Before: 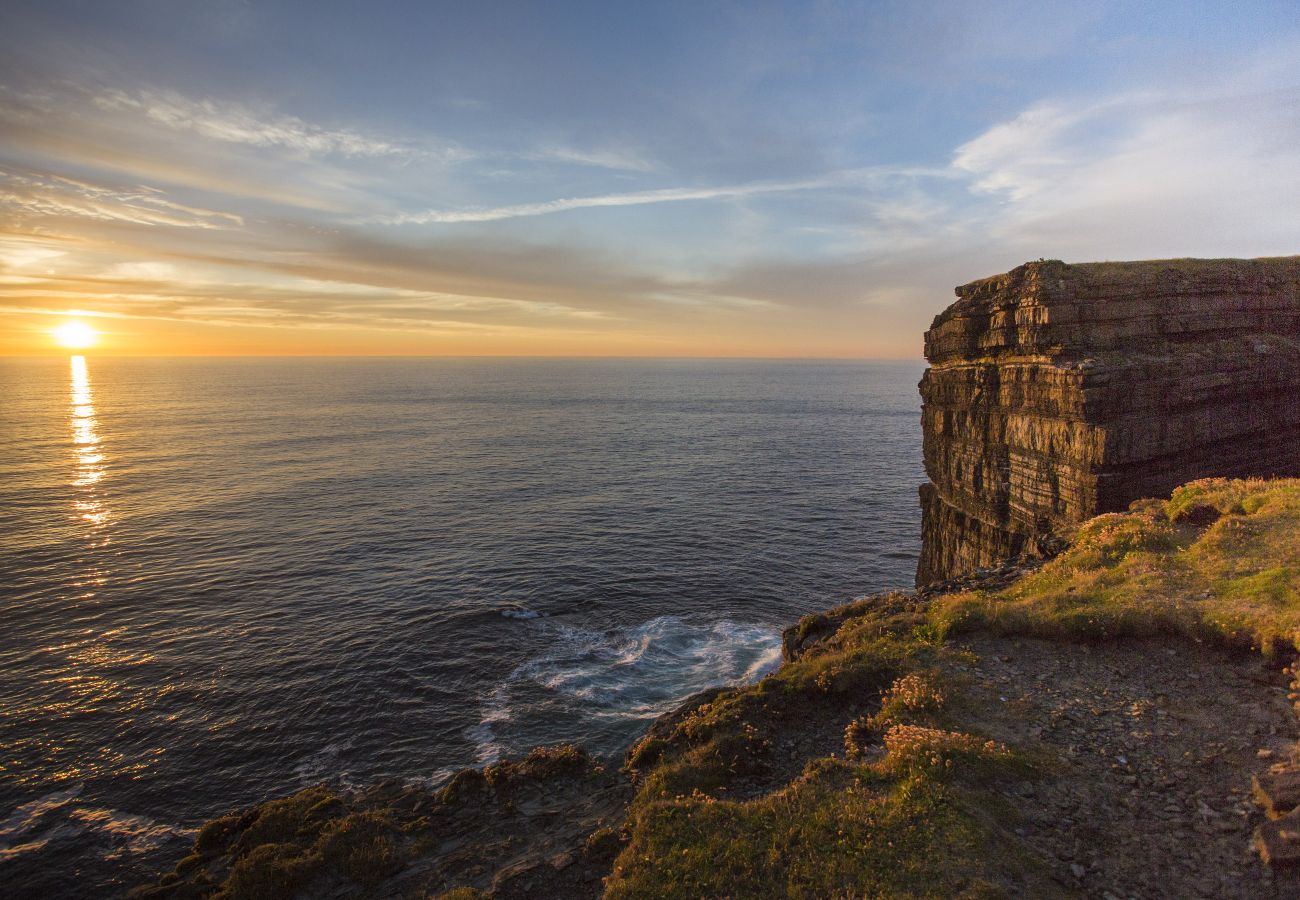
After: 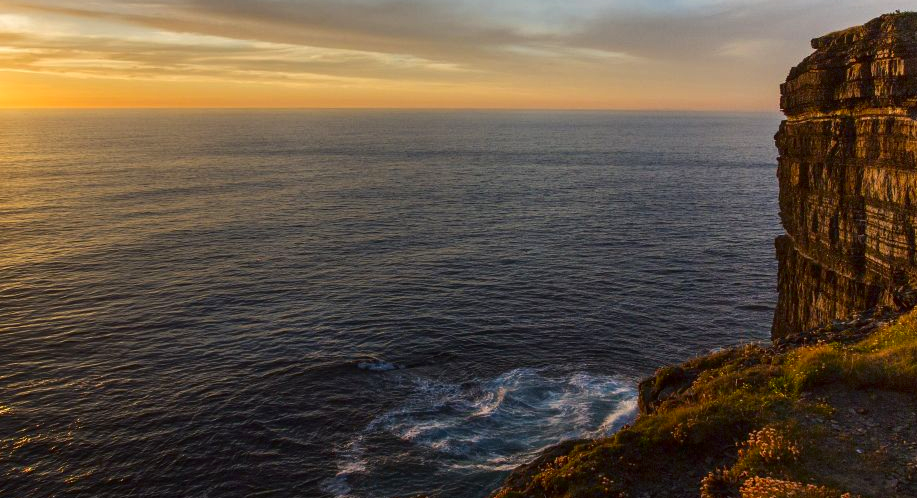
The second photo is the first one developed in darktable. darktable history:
contrast brightness saturation: contrast 0.12, brightness -0.12, saturation 0.2
crop: left 11.123%, top 27.61%, right 18.3%, bottom 17.034%
